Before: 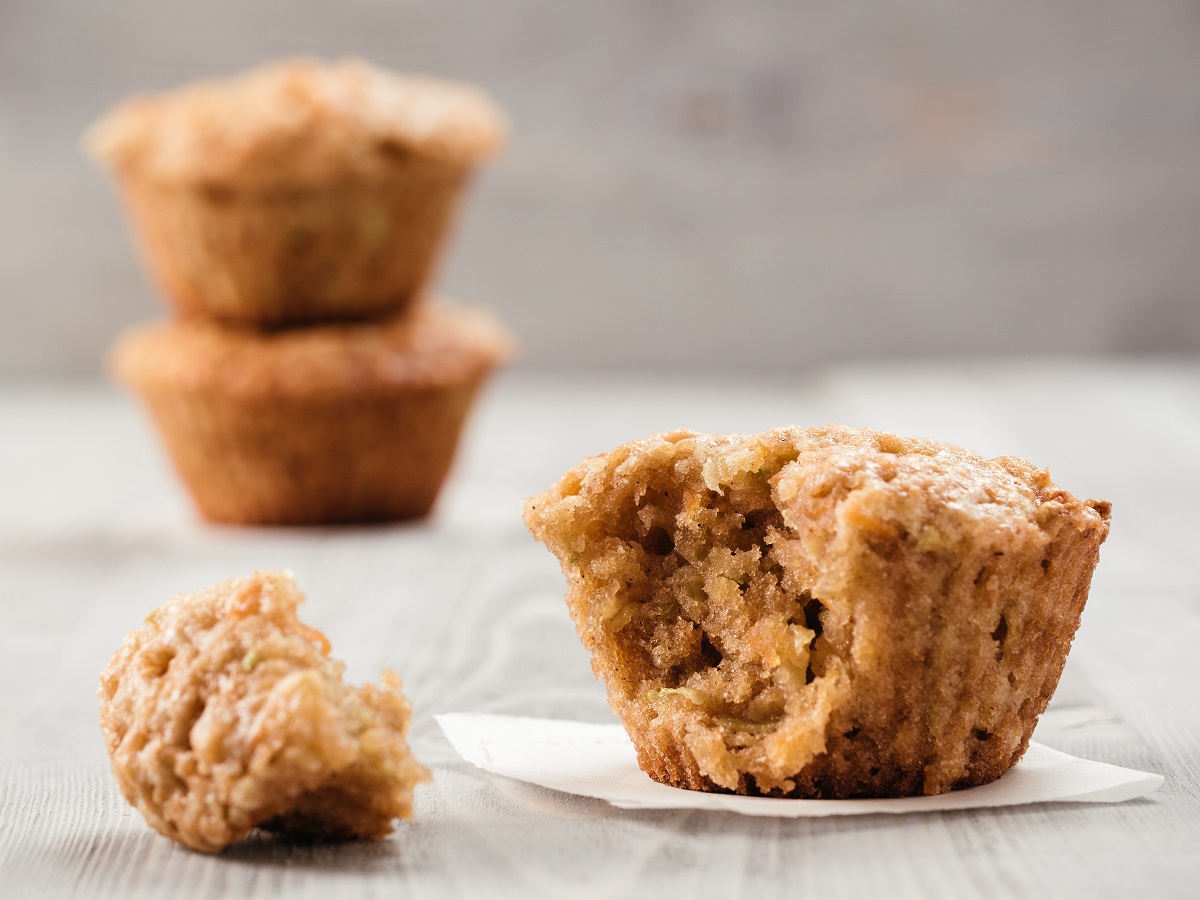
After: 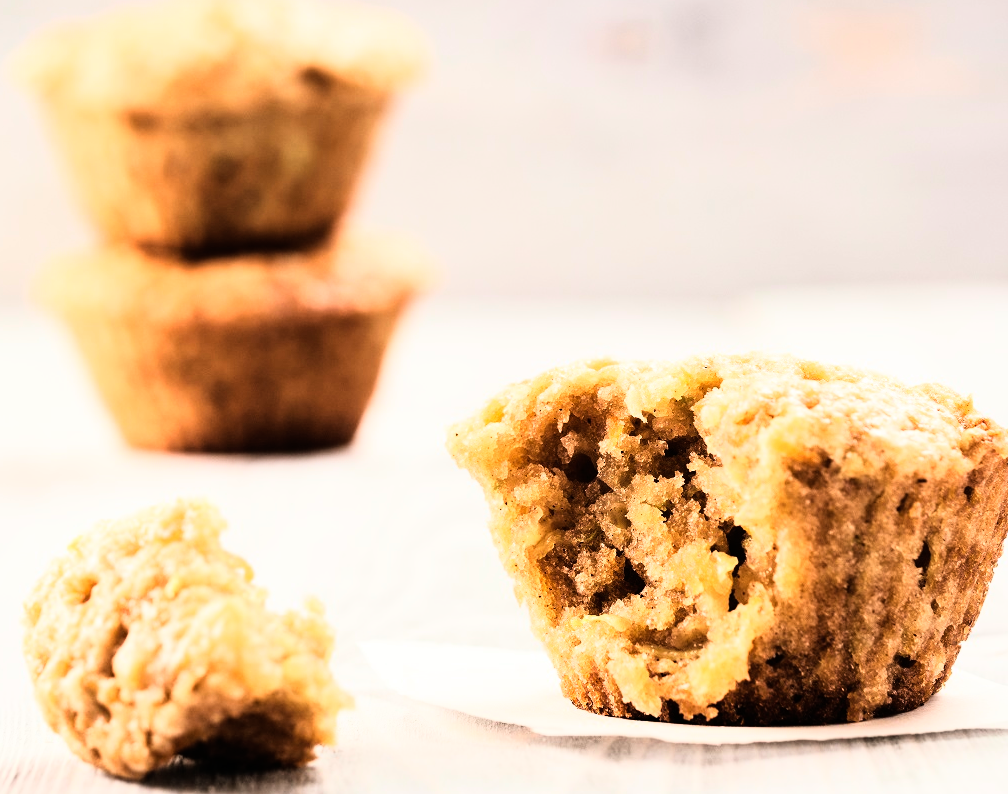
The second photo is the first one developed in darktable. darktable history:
rgb curve: curves: ch0 [(0, 0) (0.21, 0.15) (0.24, 0.21) (0.5, 0.75) (0.75, 0.96) (0.89, 0.99) (1, 1)]; ch1 [(0, 0.02) (0.21, 0.13) (0.25, 0.2) (0.5, 0.67) (0.75, 0.9) (0.89, 0.97) (1, 1)]; ch2 [(0, 0.02) (0.21, 0.13) (0.25, 0.2) (0.5, 0.67) (0.75, 0.9) (0.89, 0.97) (1, 1)], compensate middle gray true
crop: left 6.446%, top 8.188%, right 9.538%, bottom 3.548%
